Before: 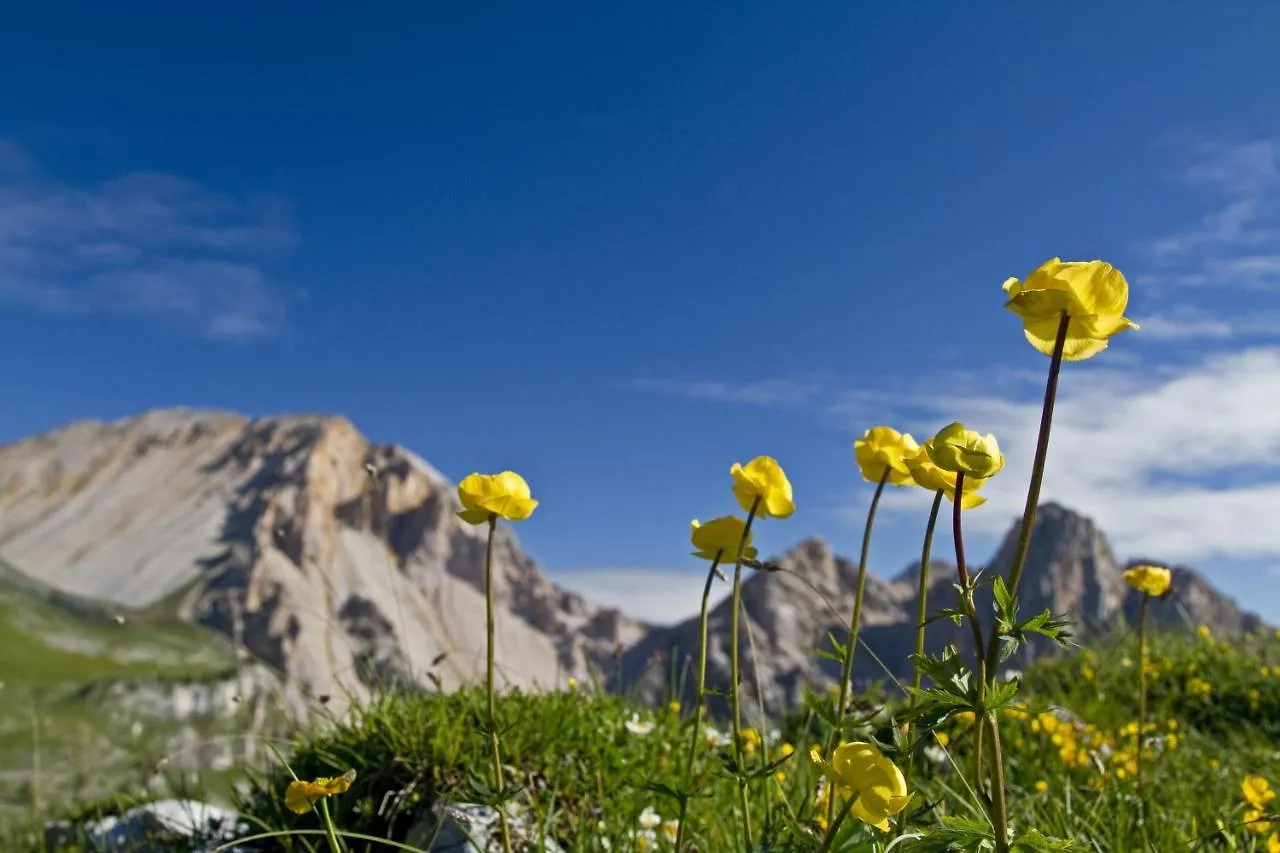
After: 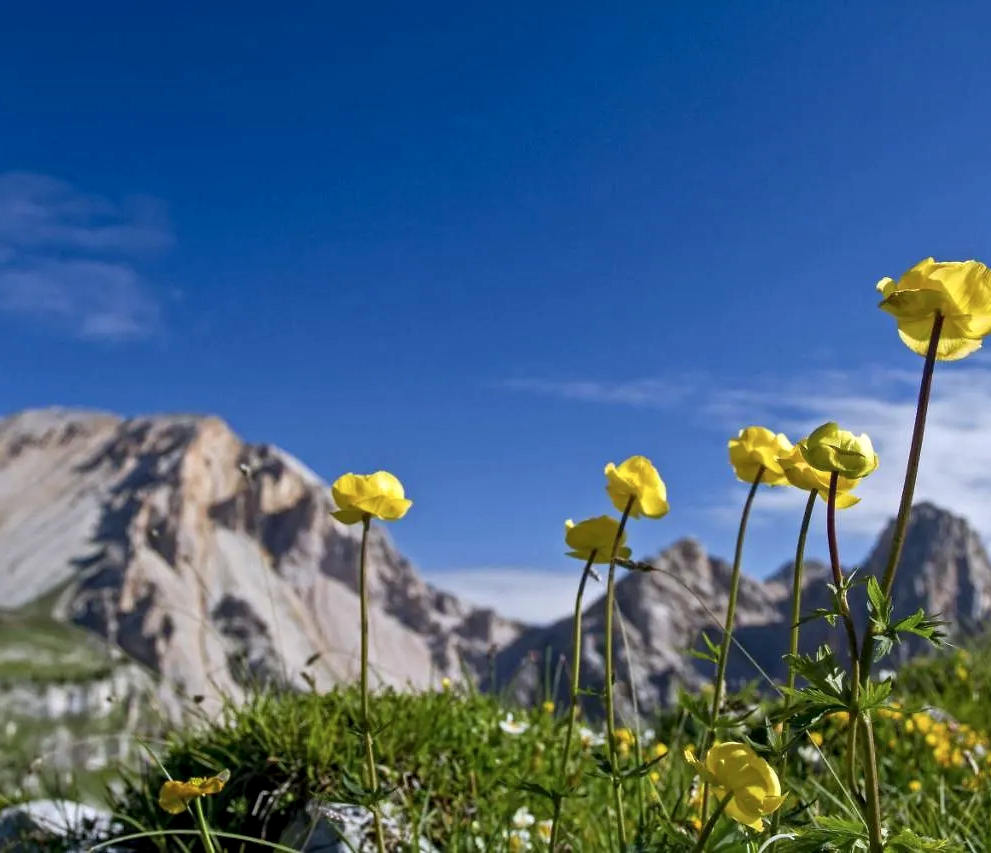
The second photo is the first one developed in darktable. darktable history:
local contrast: on, module defaults
crop: left 9.88%, right 12.664%
color calibration: illuminant as shot in camera, x 0.358, y 0.373, temperature 4628.91 K
